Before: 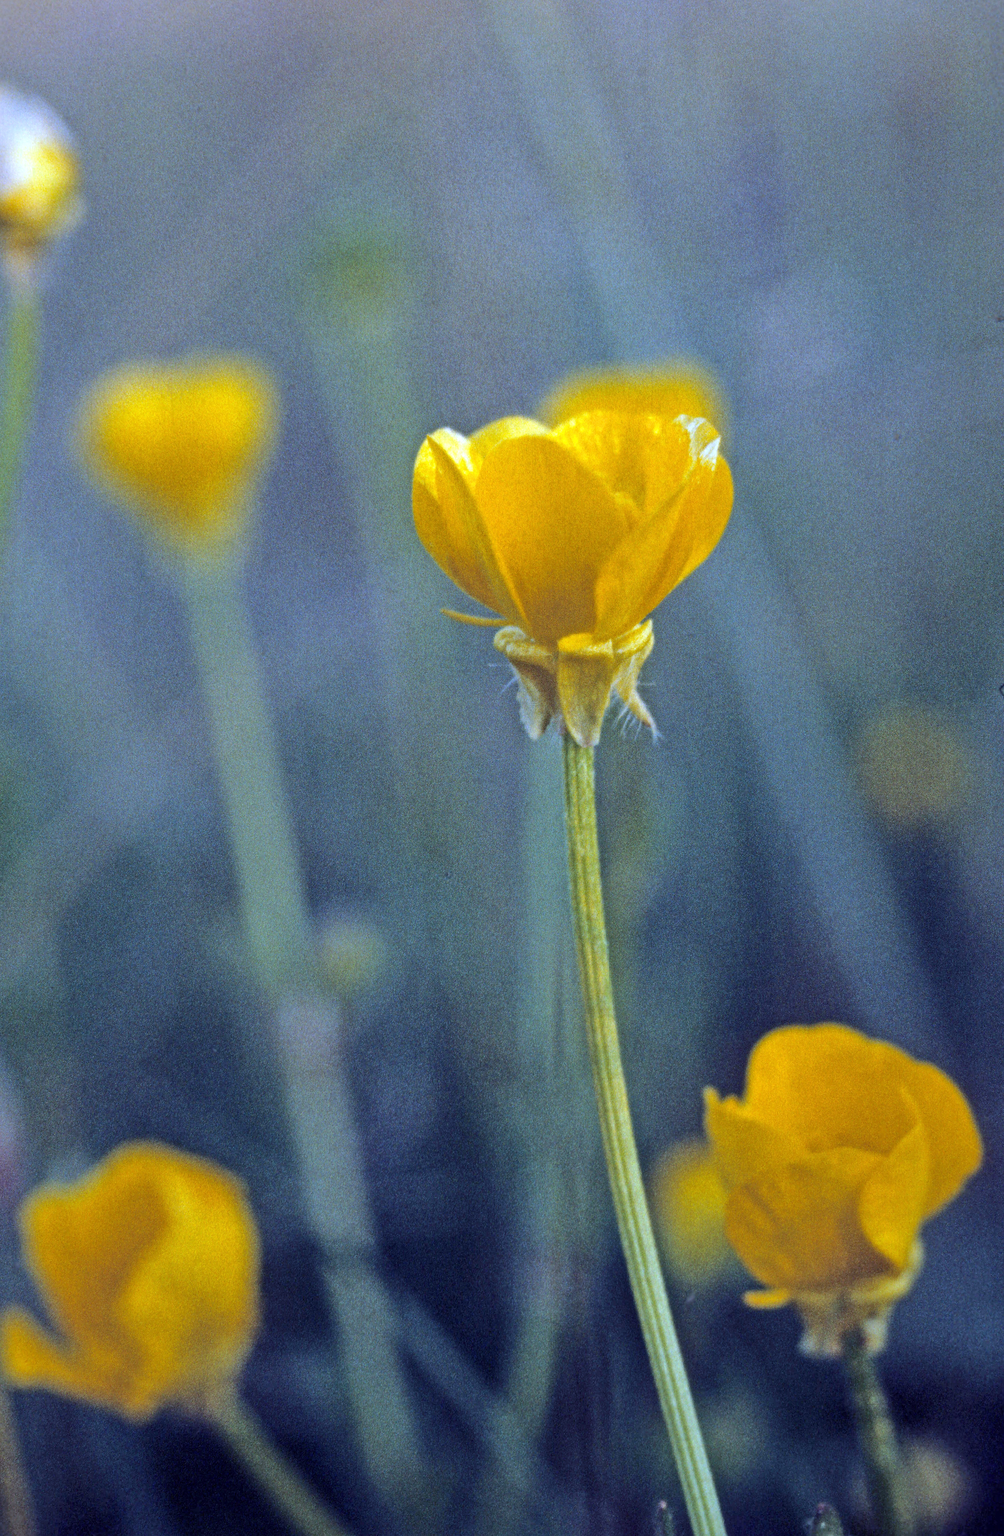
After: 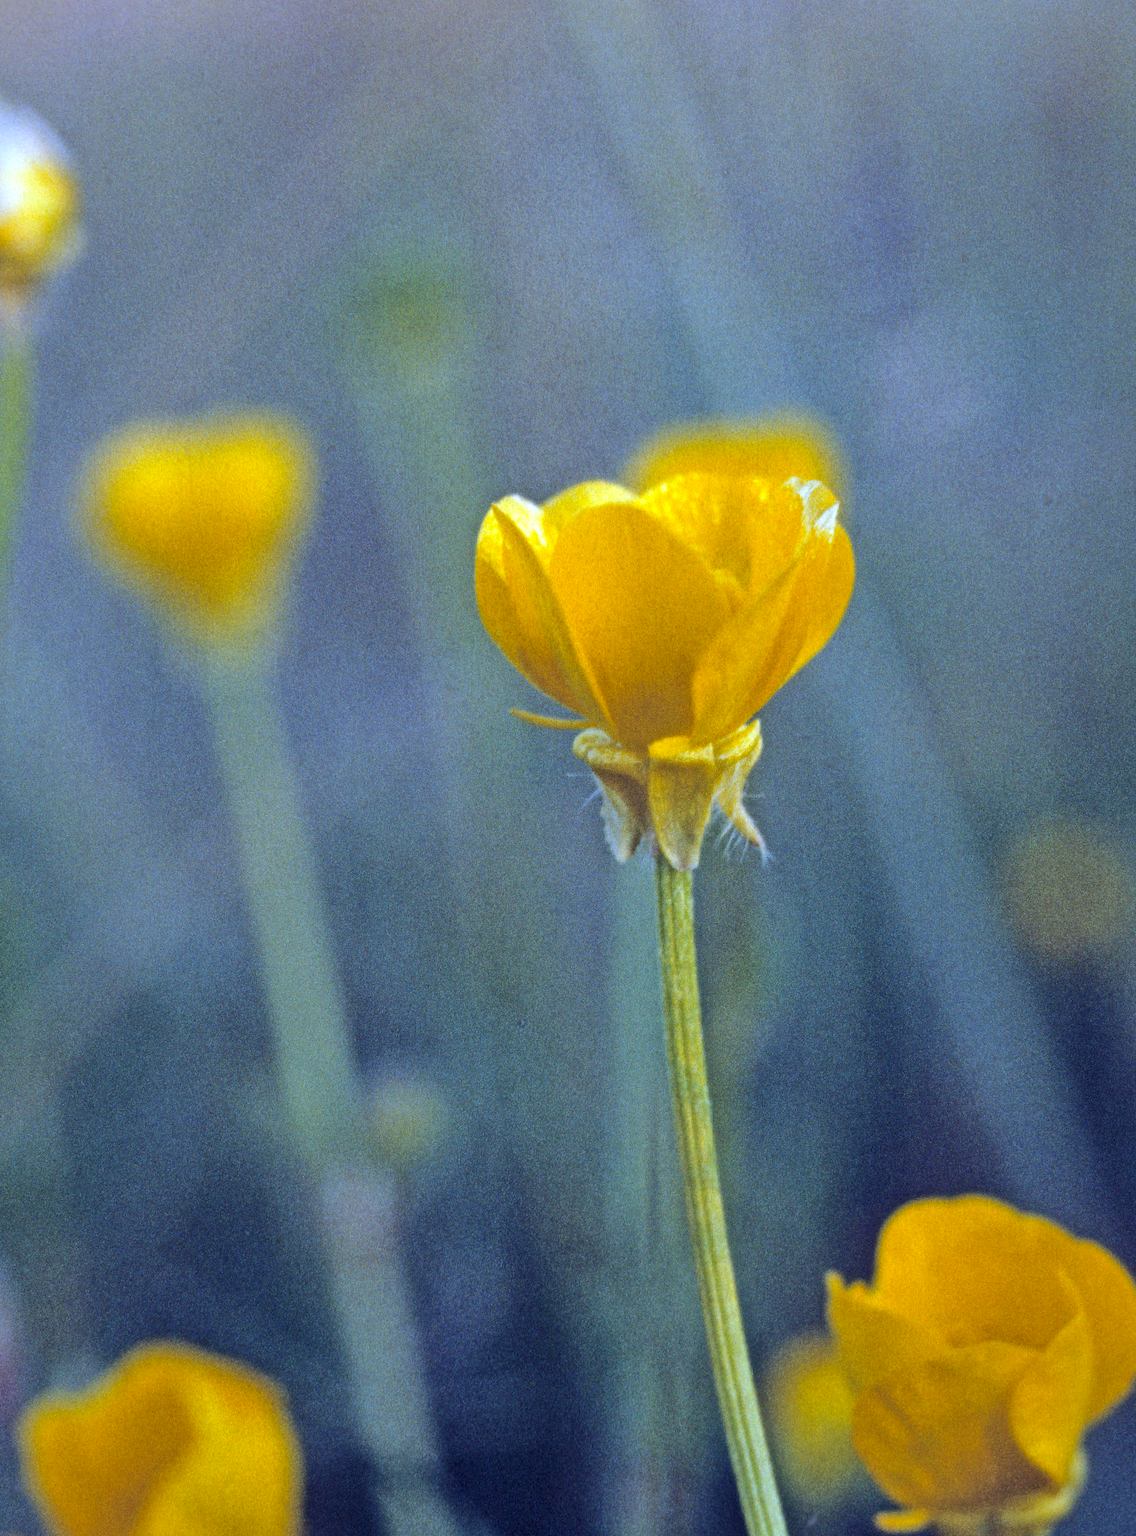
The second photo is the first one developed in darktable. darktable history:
crop and rotate: angle 0.487°, left 0.209%, right 2.82%, bottom 14.279%
contrast brightness saturation: contrast 0.036, saturation 0.071
